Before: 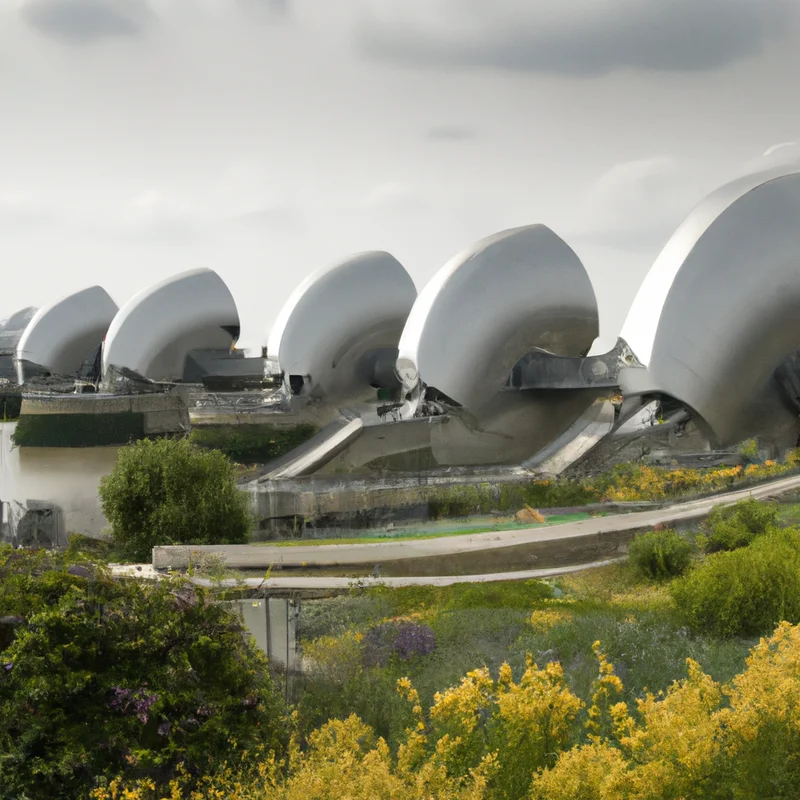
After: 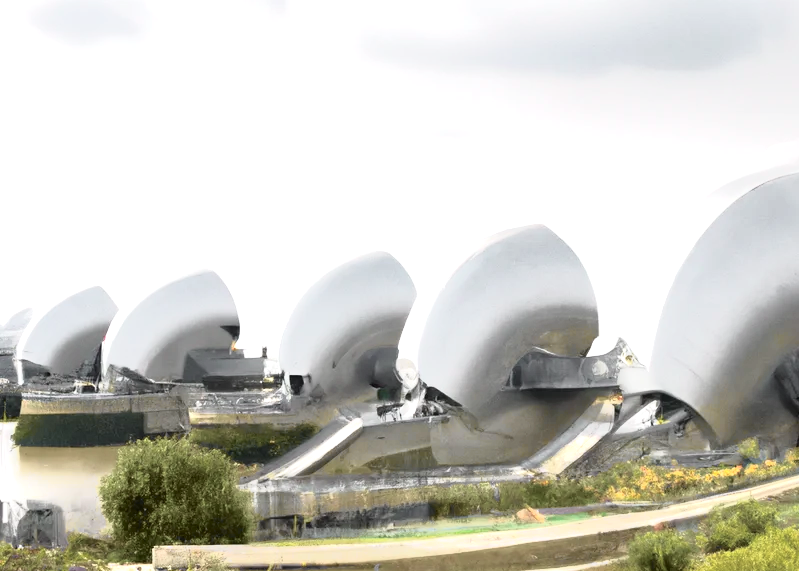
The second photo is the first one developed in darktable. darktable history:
tone curve: curves: ch0 [(0, 0) (0.105, 0.068) (0.195, 0.162) (0.283, 0.283) (0.384, 0.404) (0.485, 0.531) (0.638, 0.681) (0.795, 0.879) (1, 0.977)]; ch1 [(0, 0) (0.161, 0.092) (0.35, 0.33) (0.379, 0.401) (0.456, 0.469) (0.498, 0.503) (0.531, 0.537) (0.596, 0.621) (0.635, 0.671) (1, 1)]; ch2 [(0, 0) (0.371, 0.362) (0.437, 0.437) (0.483, 0.484) (0.53, 0.515) (0.56, 0.58) (0.622, 0.606) (1, 1)], color space Lab, independent channels, preserve colors none
crop: bottom 28.576%
exposure: exposure 1 EV, compensate highlight preservation false
